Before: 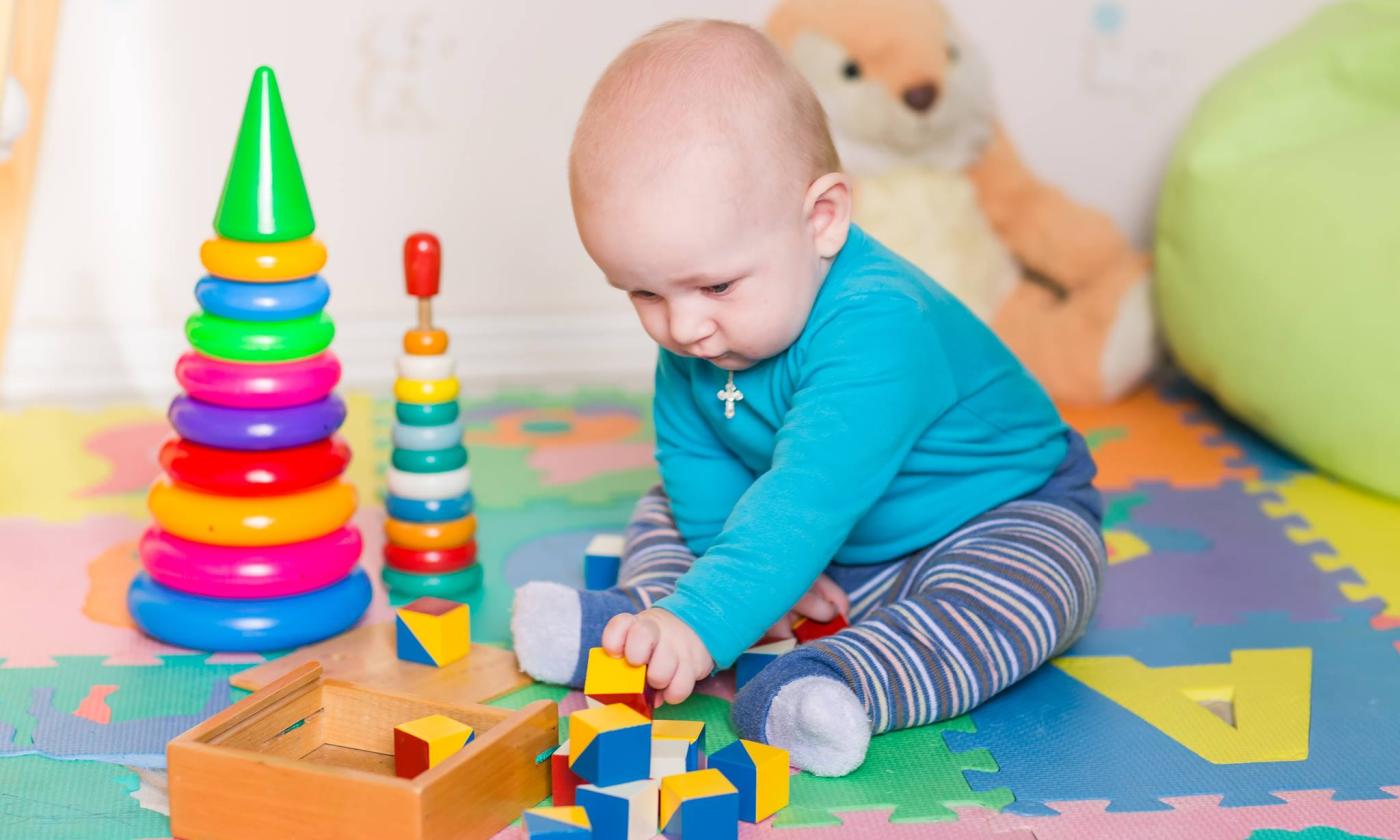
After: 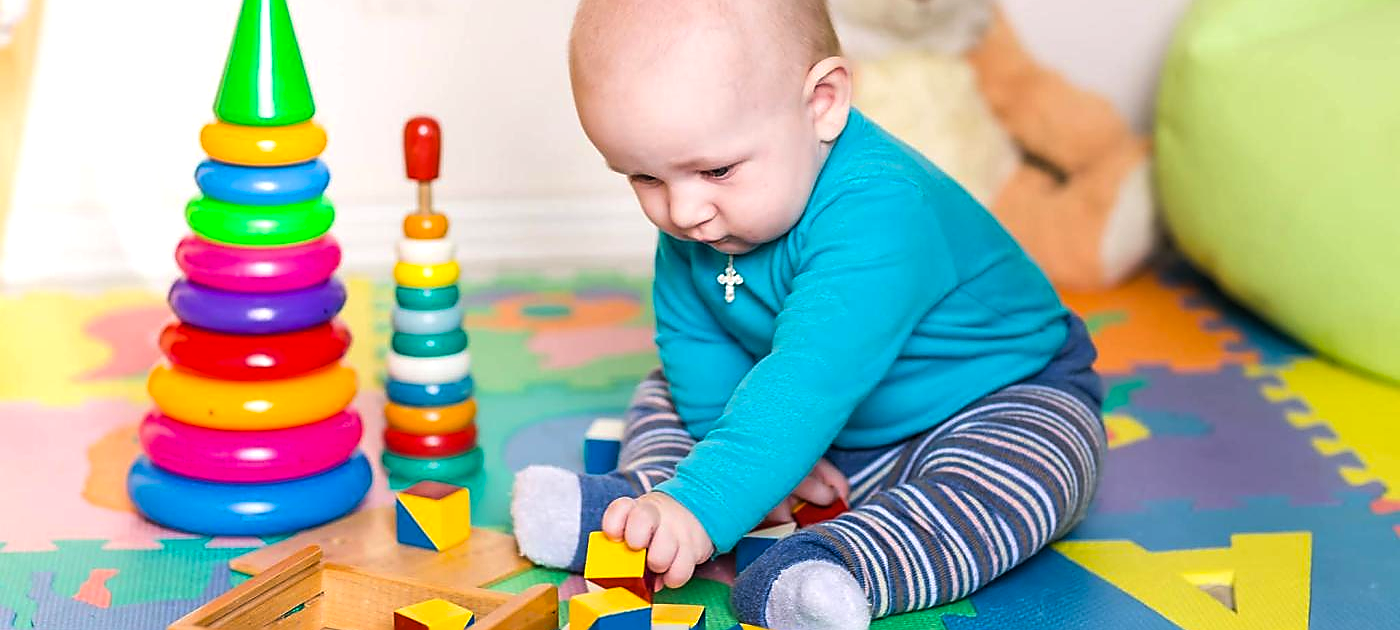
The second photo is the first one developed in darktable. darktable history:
color balance rgb: shadows lift › luminance -10%, power › luminance -9%, linear chroma grading › global chroma 10%, global vibrance 10%, contrast 15%, saturation formula JzAzBz (2021)
crop: top 13.819%, bottom 11.169%
sharpen: radius 1.4, amount 1.25, threshold 0.7
